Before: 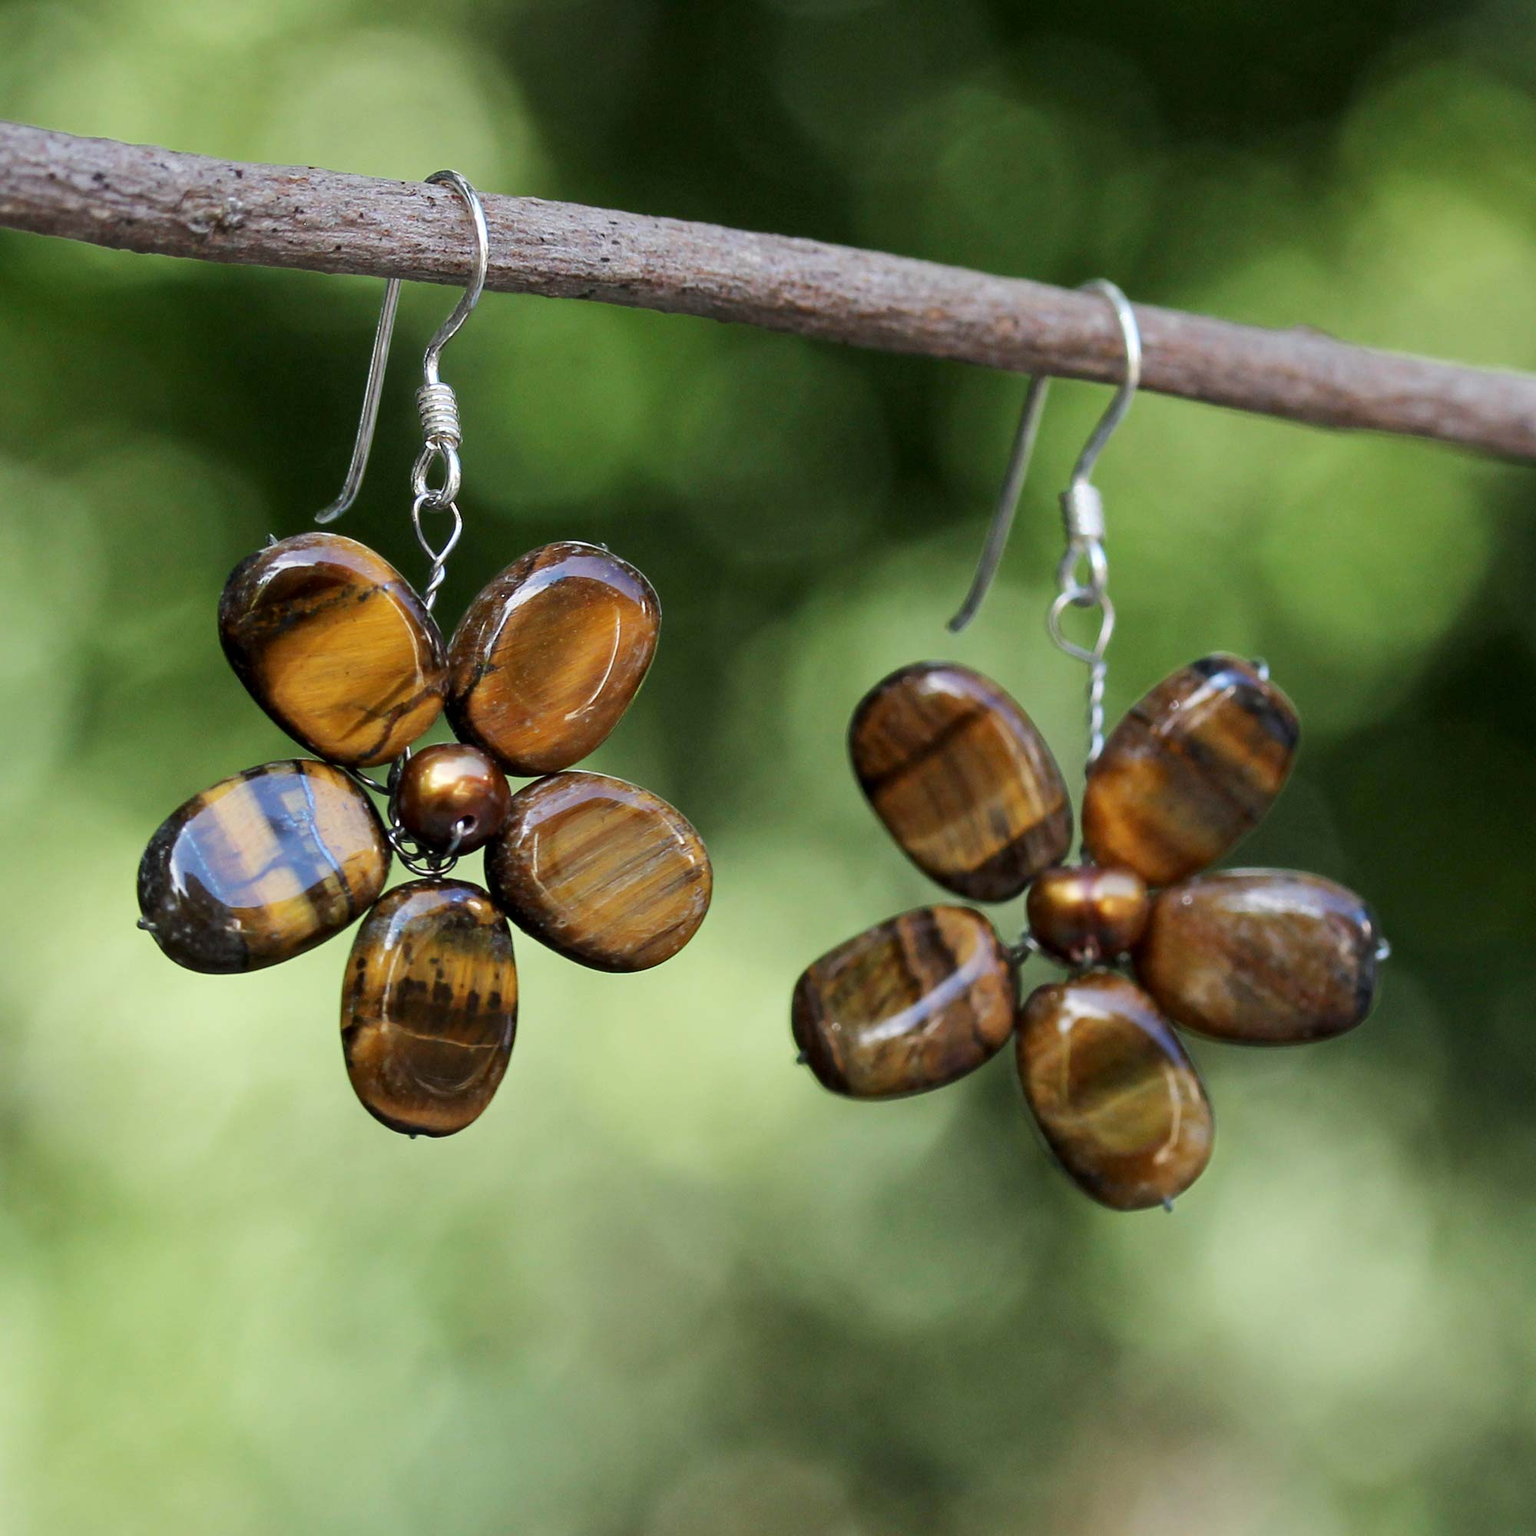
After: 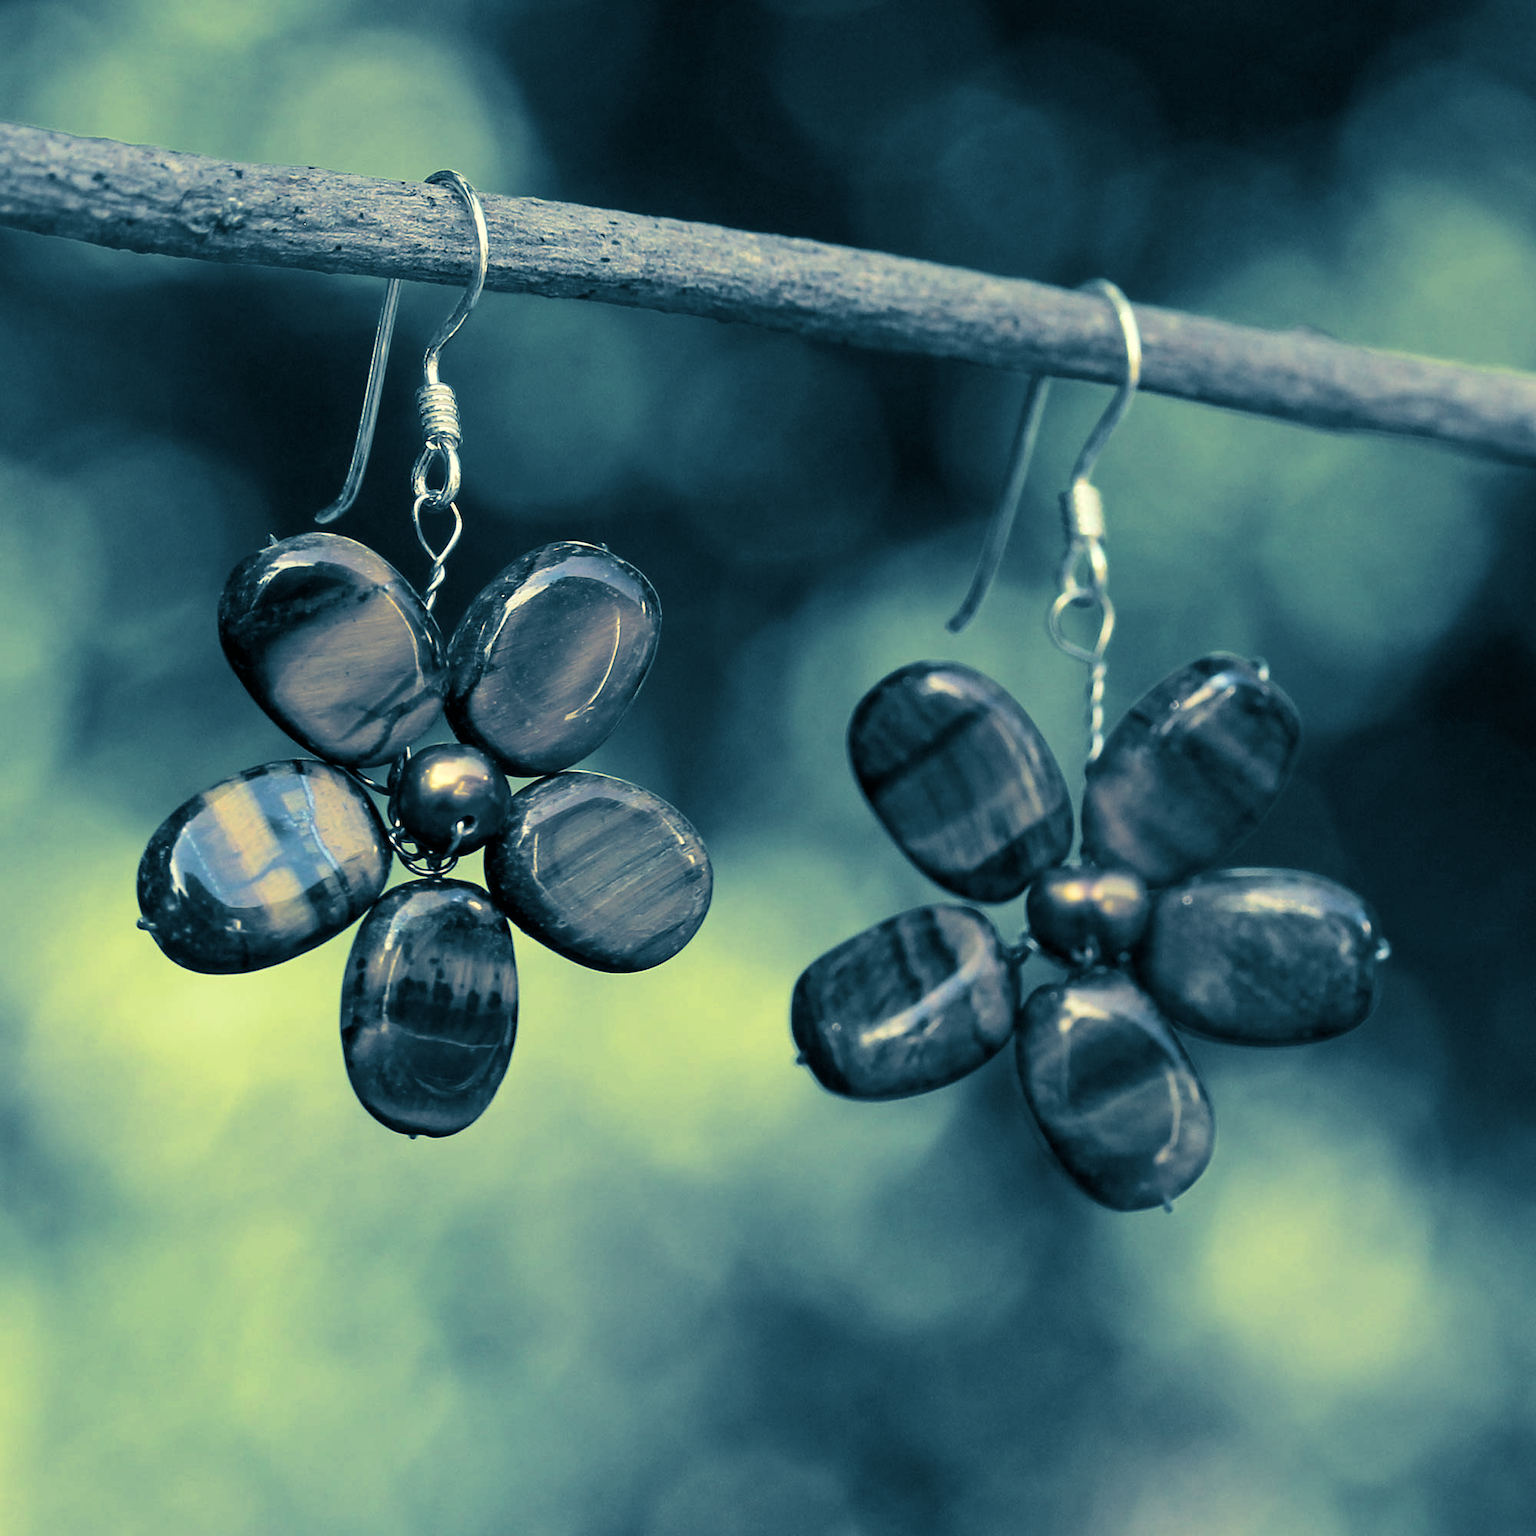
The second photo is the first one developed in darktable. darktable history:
channel mixer: red [0, 0, 0, 1, 0, 0, 0], green [0 ×4, 1, 0, 0], blue [0, 0, 0, 0.1, 0.1, 0.8, 0]
velvia: on, module defaults
split-toning: shadows › hue 212.4°, balance -70
